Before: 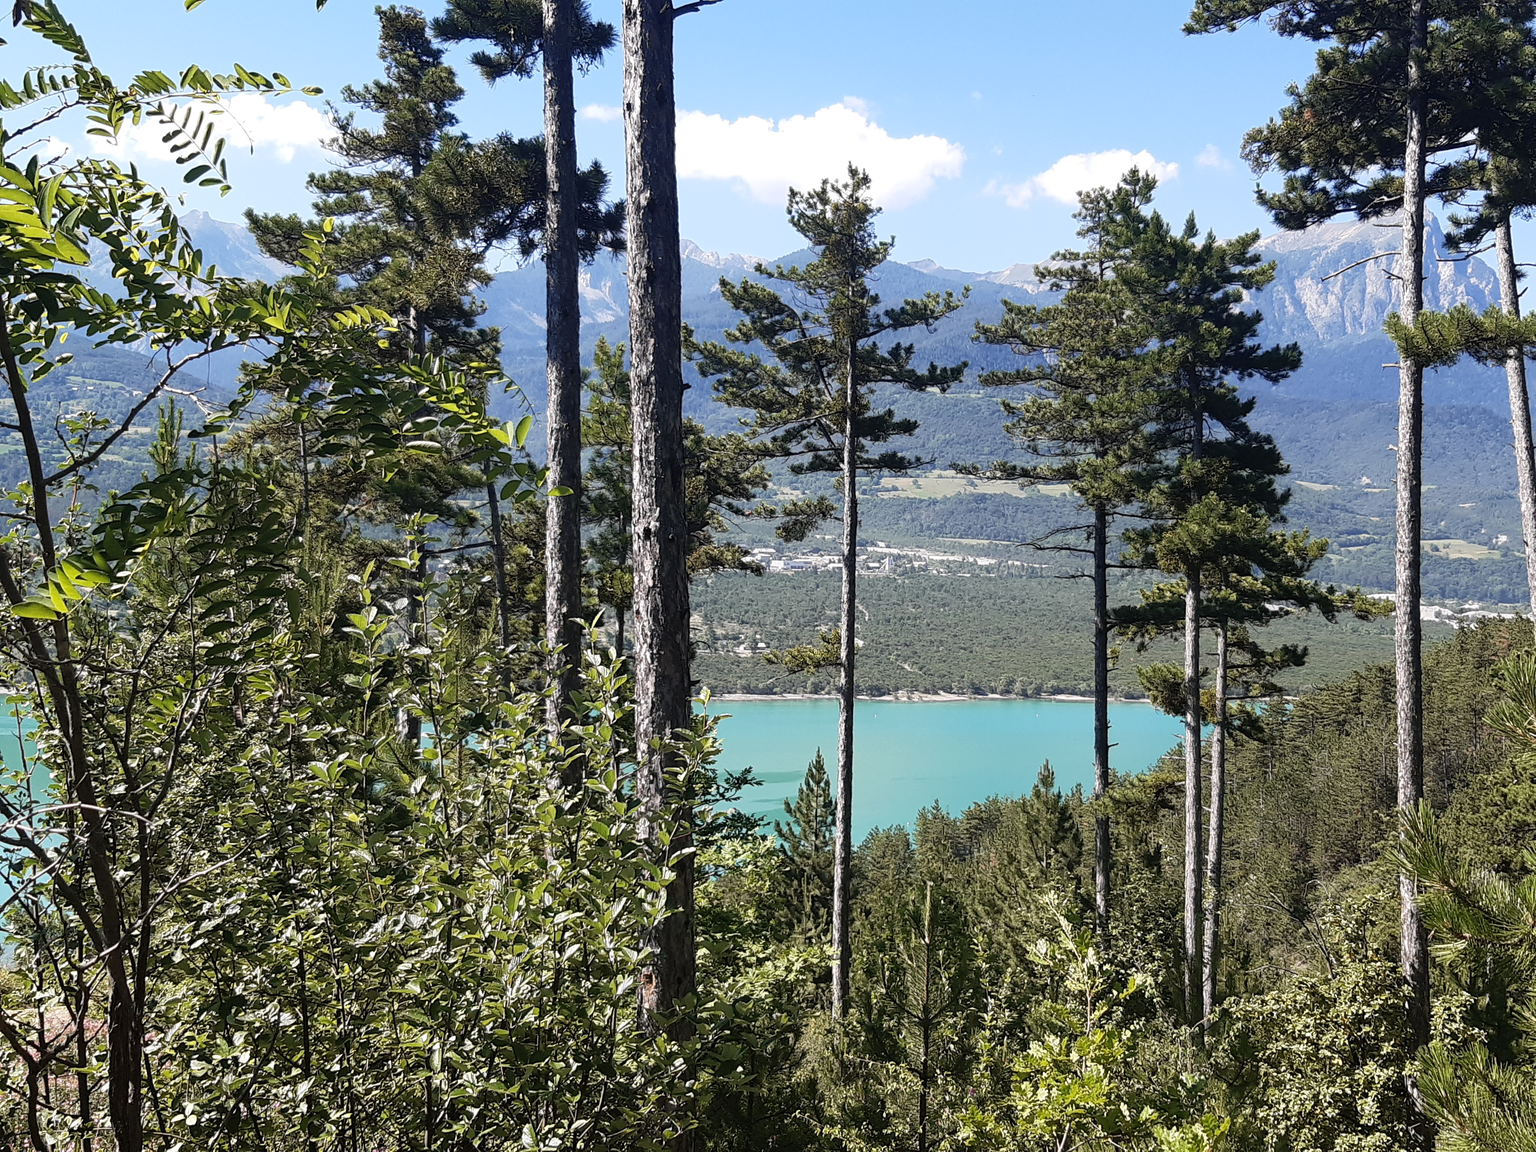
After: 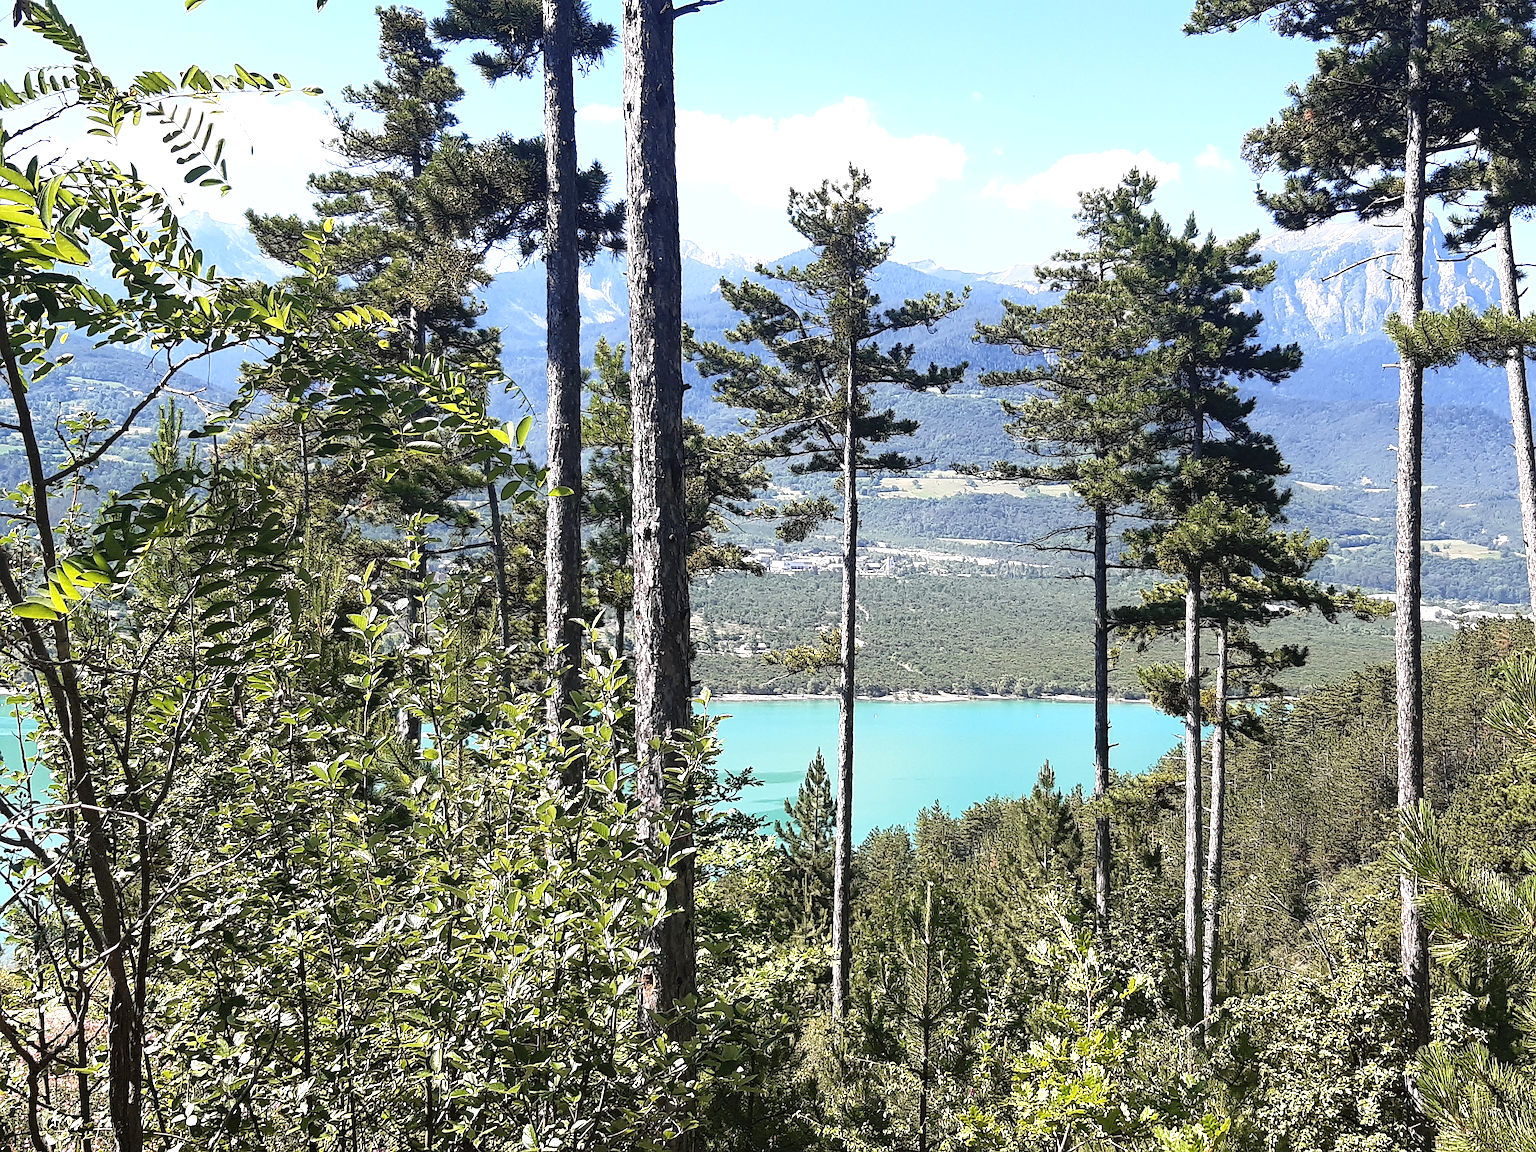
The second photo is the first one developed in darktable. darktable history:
exposure: exposure 0.564 EV, compensate highlight preservation false
base curve: curves: ch0 [(0, 0) (0.472, 0.508) (1, 1)]
sharpen: radius 1.4, amount 1.25, threshold 0.7
